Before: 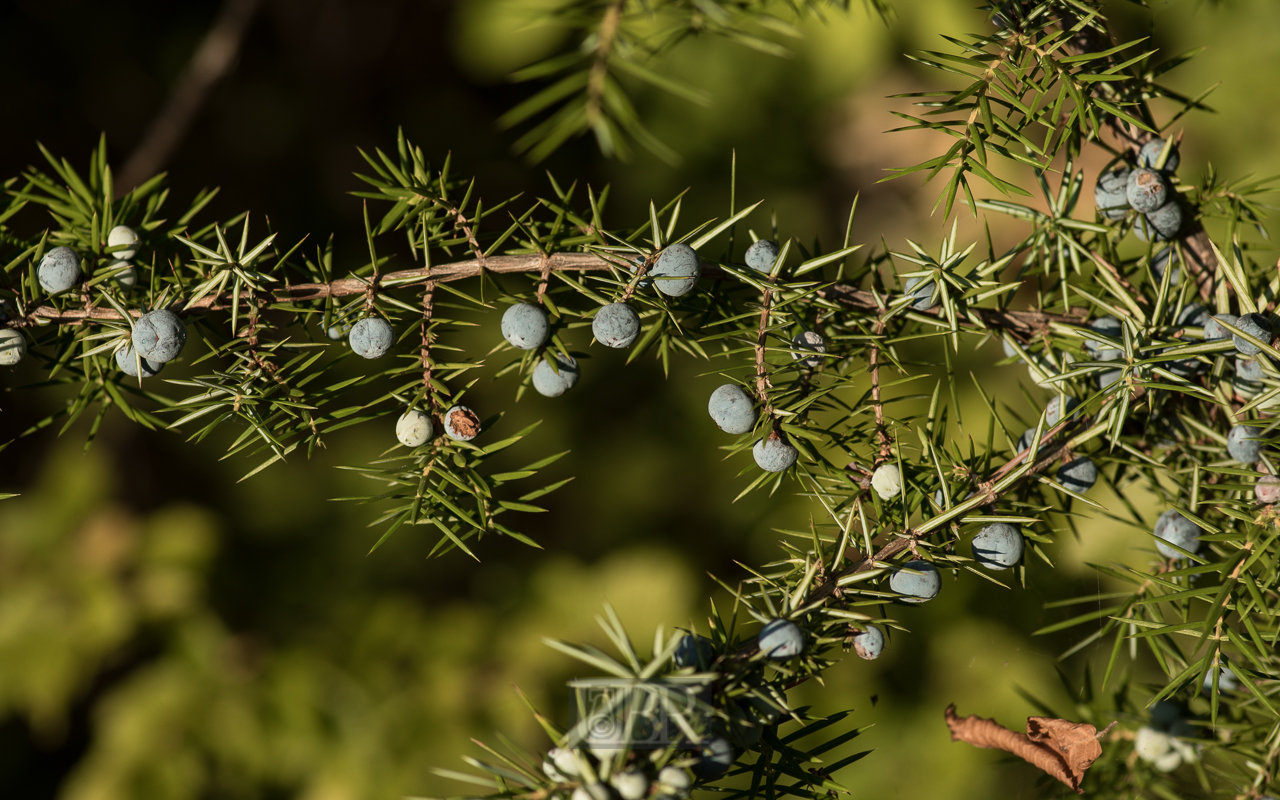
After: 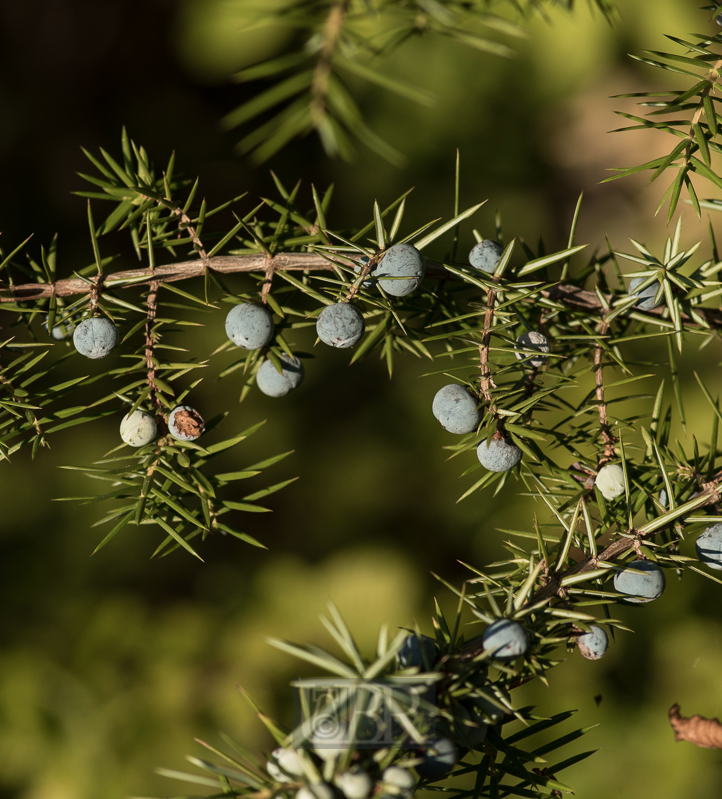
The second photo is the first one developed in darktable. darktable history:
contrast brightness saturation: saturation -0.058
crop: left 21.602%, right 21.989%, bottom 0.006%
tone equalizer: edges refinement/feathering 500, mask exposure compensation -1.57 EV, preserve details guided filter
